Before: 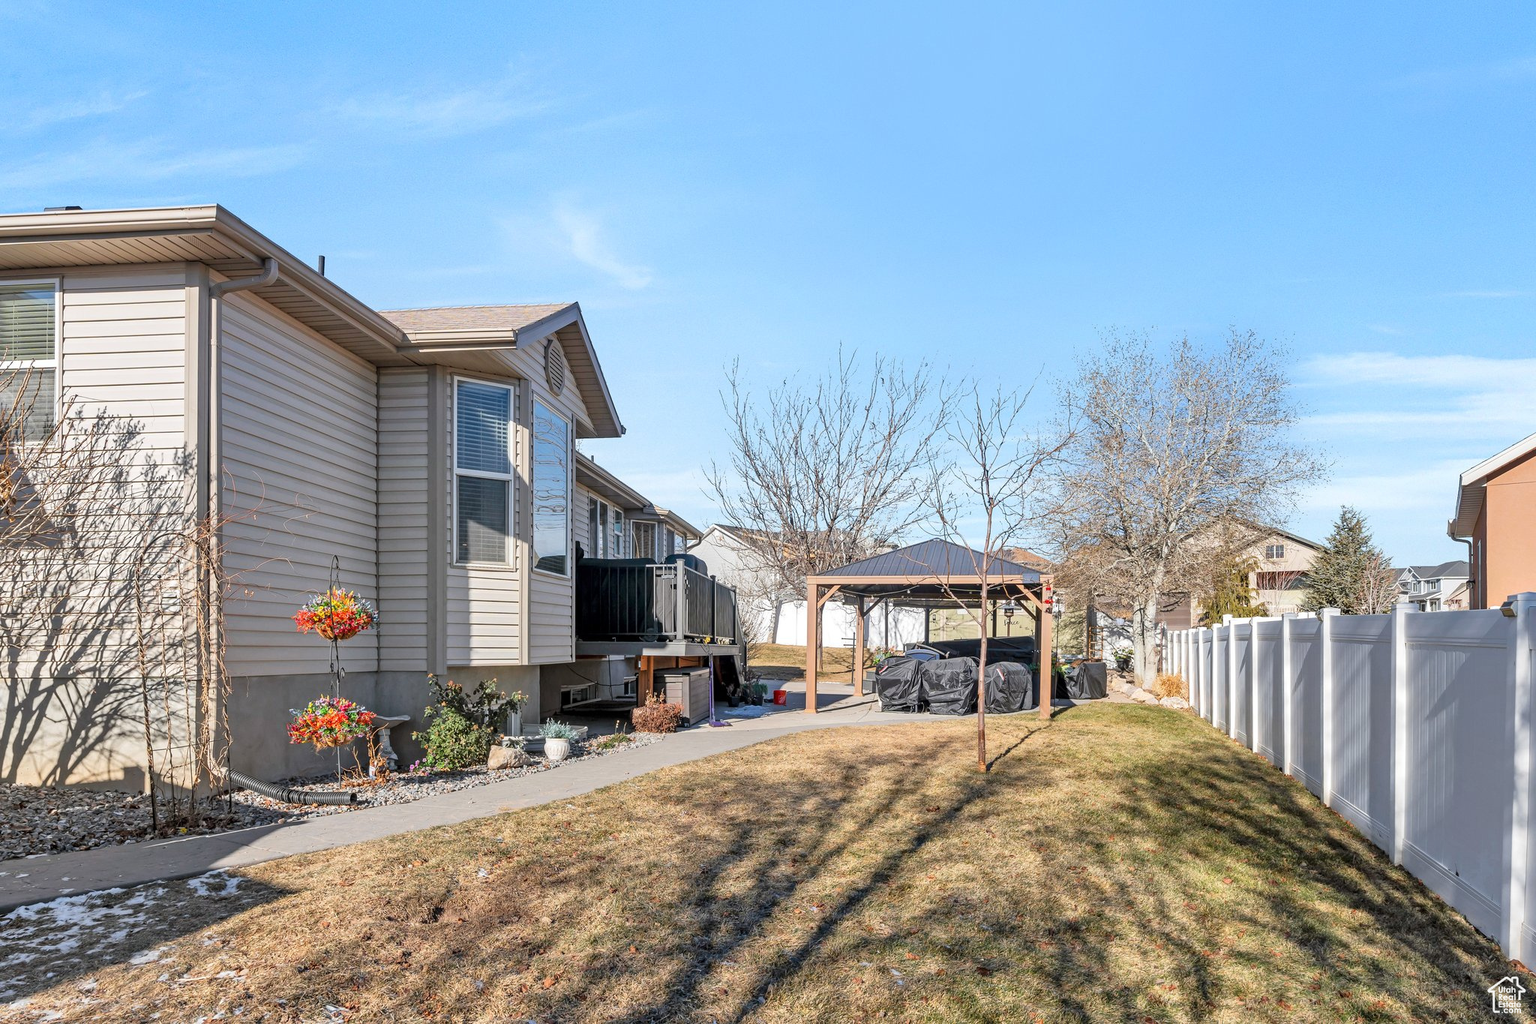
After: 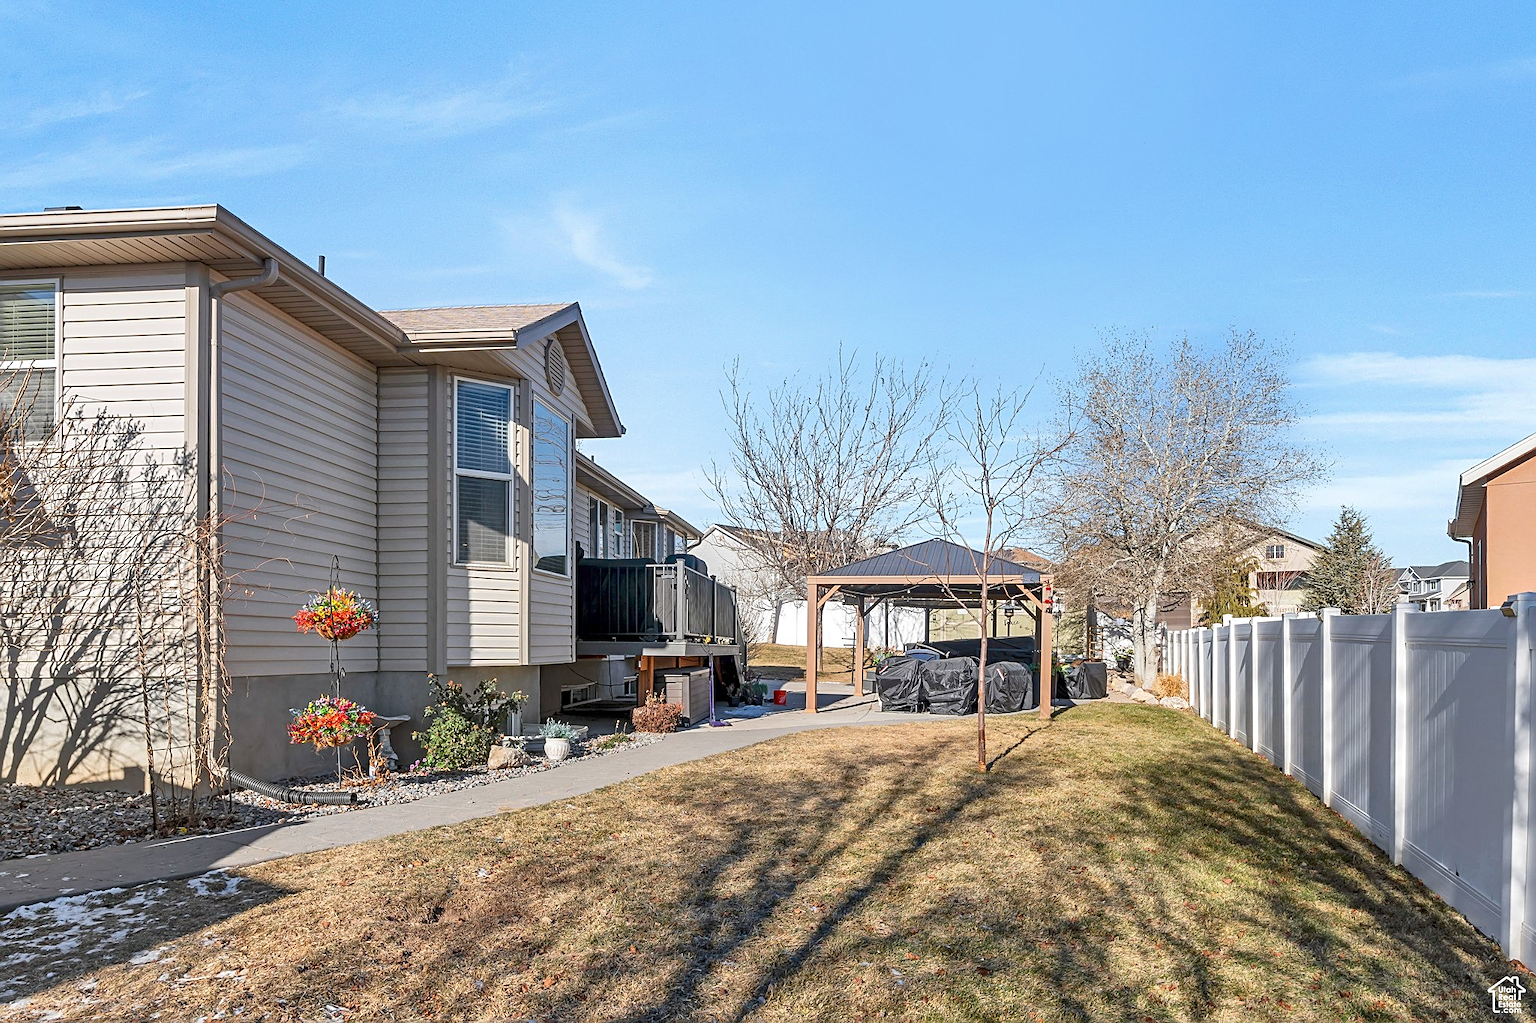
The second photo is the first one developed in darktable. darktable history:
contrast brightness saturation: contrast 0.03, brightness -0.04
rgb curve: curves: ch0 [(0, 0) (0.093, 0.159) (0.241, 0.265) (0.414, 0.42) (1, 1)], compensate middle gray true, preserve colors basic power
sharpen: on, module defaults
